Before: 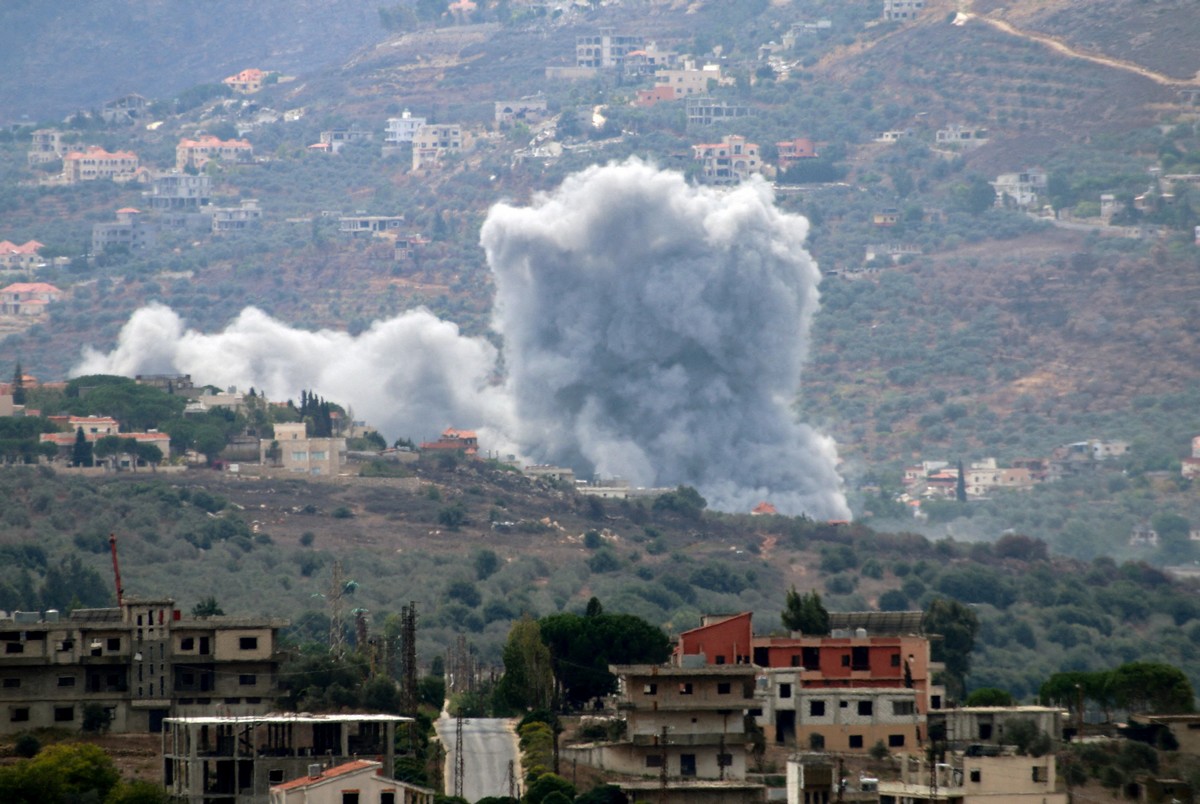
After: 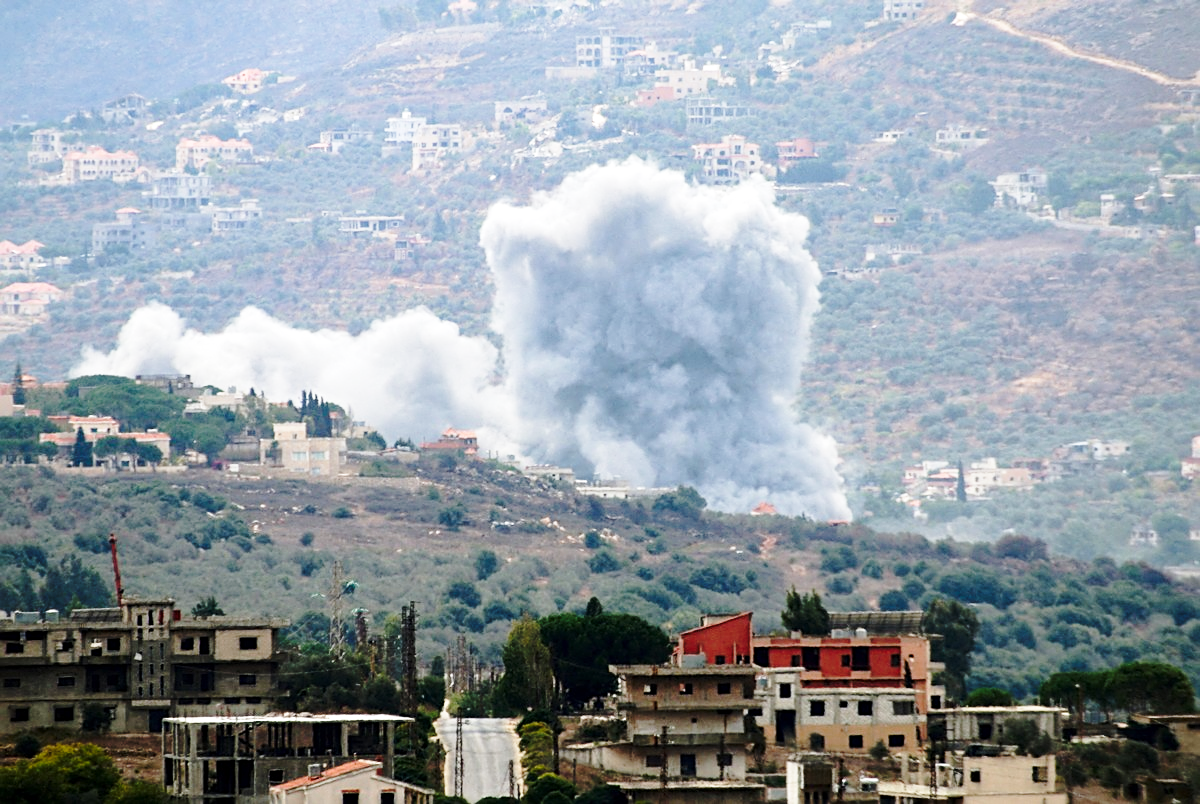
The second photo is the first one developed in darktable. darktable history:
base curve: curves: ch0 [(0, 0) (0.032, 0.037) (0.105, 0.228) (0.435, 0.76) (0.856, 0.983) (1, 1)], preserve colors none
sharpen: on, module defaults
